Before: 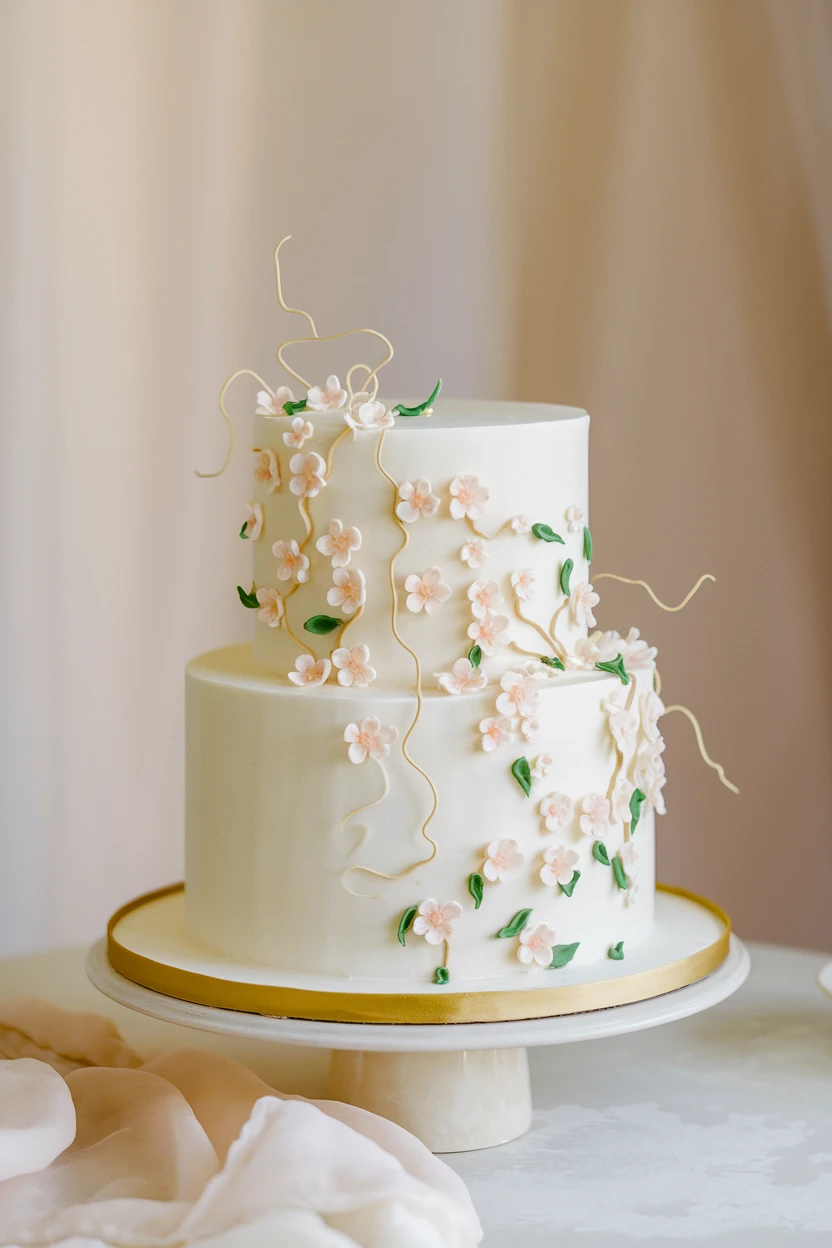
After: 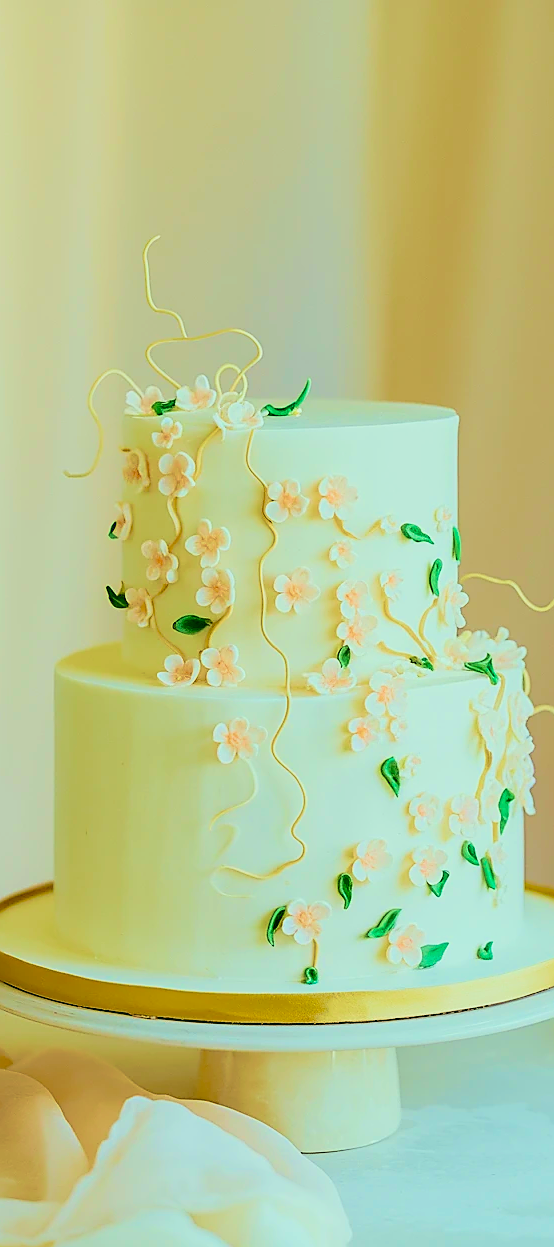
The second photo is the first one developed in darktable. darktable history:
crop and rotate: left 15.754%, right 17.579%
color correction: highlights a* -7.33, highlights b* 1.26, shadows a* -3.55, saturation 1.4
filmic rgb: black relative exposure -7.48 EV, white relative exposure 4.83 EV, hardness 3.4, color science v6 (2022)
velvia: strength 75%
exposure: exposure 0.6 EV, compensate highlight preservation false
contrast brightness saturation: saturation -0.17
sharpen: radius 1.4, amount 1.25, threshold 0.7
